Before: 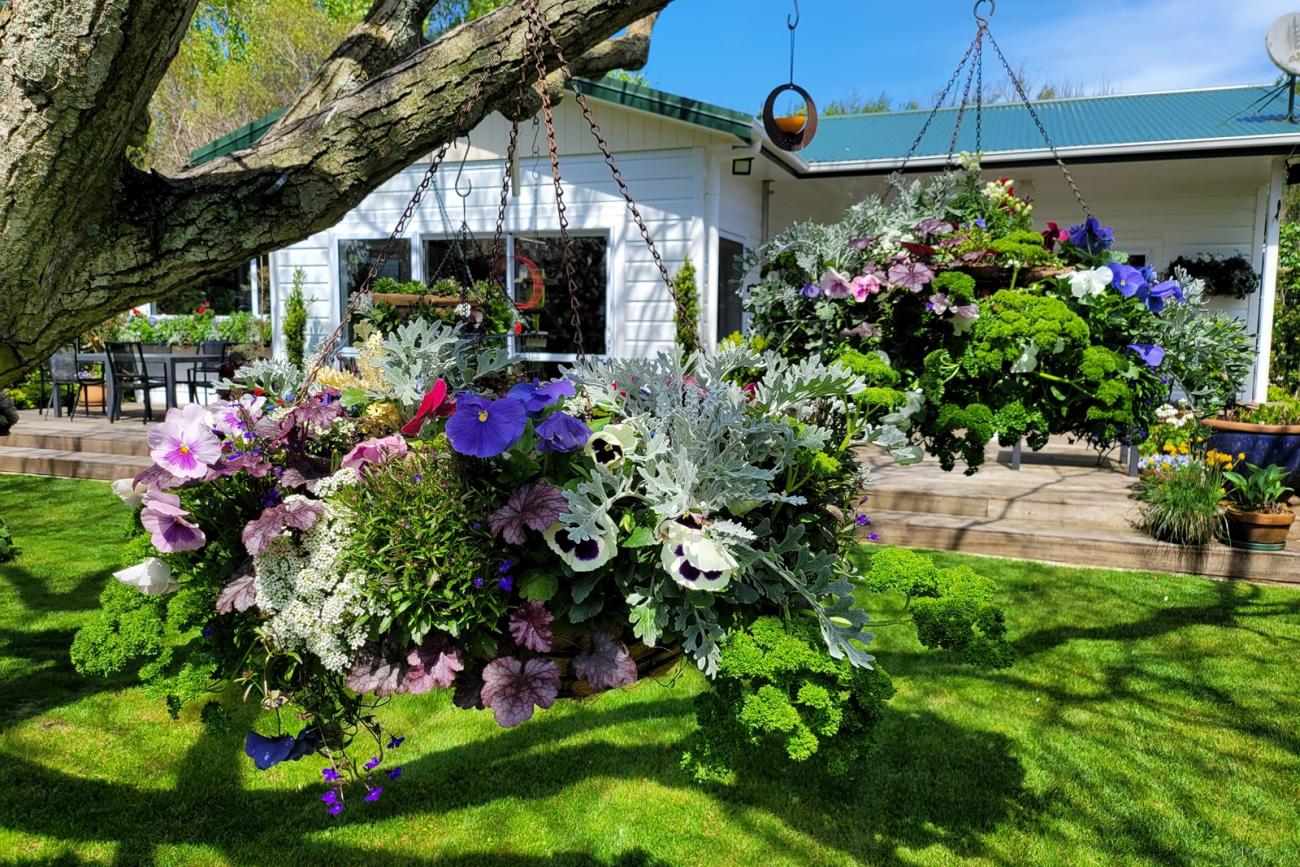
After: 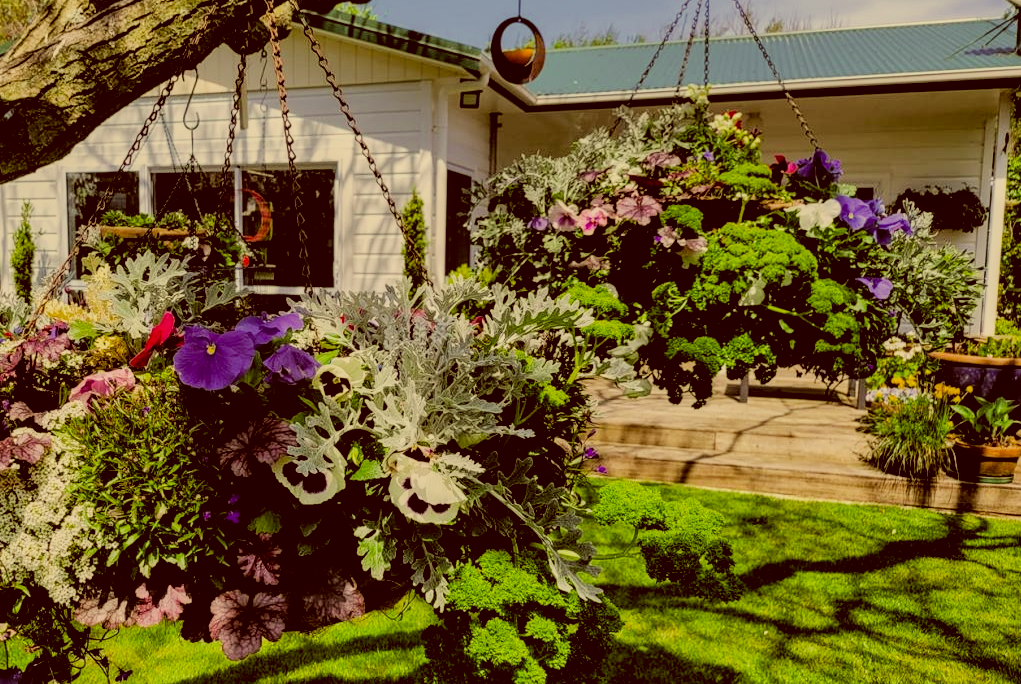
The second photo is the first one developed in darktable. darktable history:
color correction: highlights a* 1.1, highlights b* 23.81, shadows a* 15.72, shadows b* 24.51
local contrast: on, module defaults
crop and rotate: left 20.939%, top 7.736%, right 0.488%, bottom 13.337%
filmic rgb: black relative exposure -4.2 EV, white relative exposure 5.13 EV, hardness 2.03, contrast 1.181
